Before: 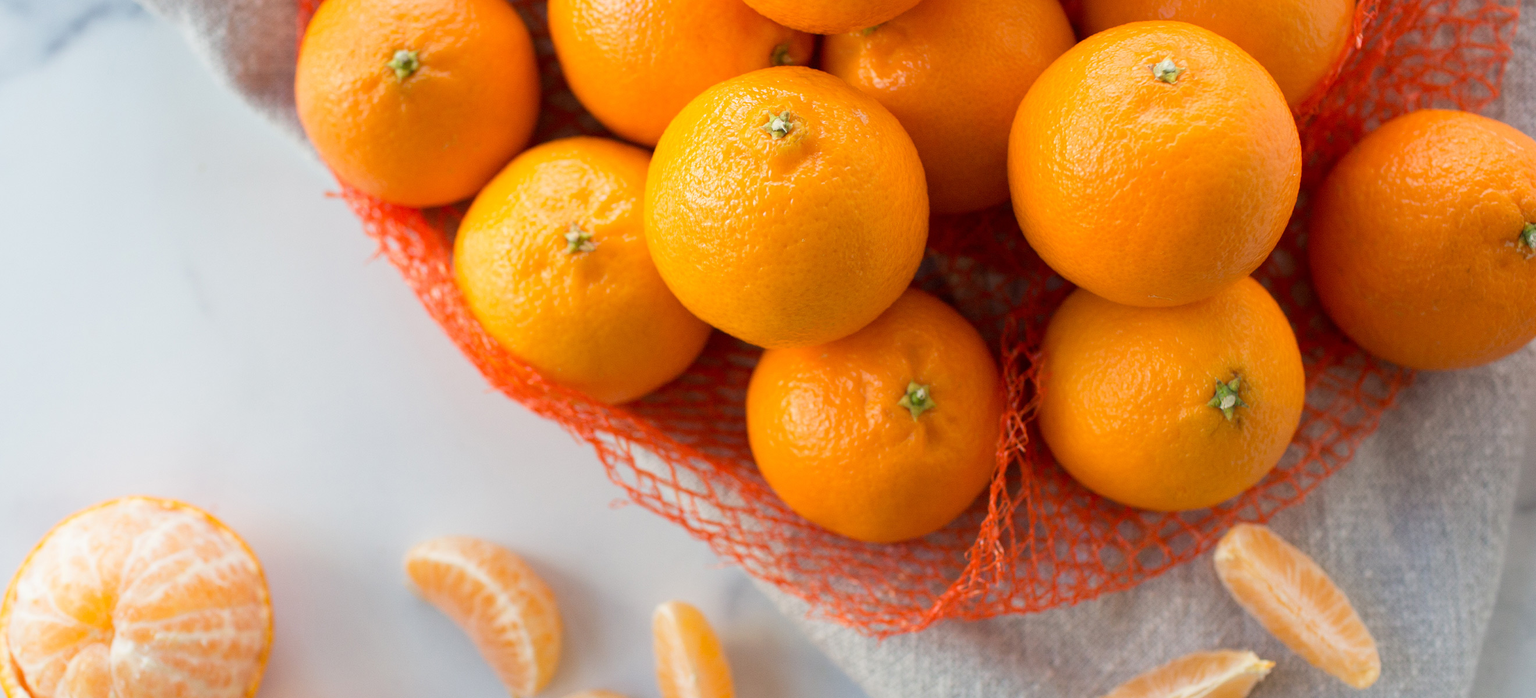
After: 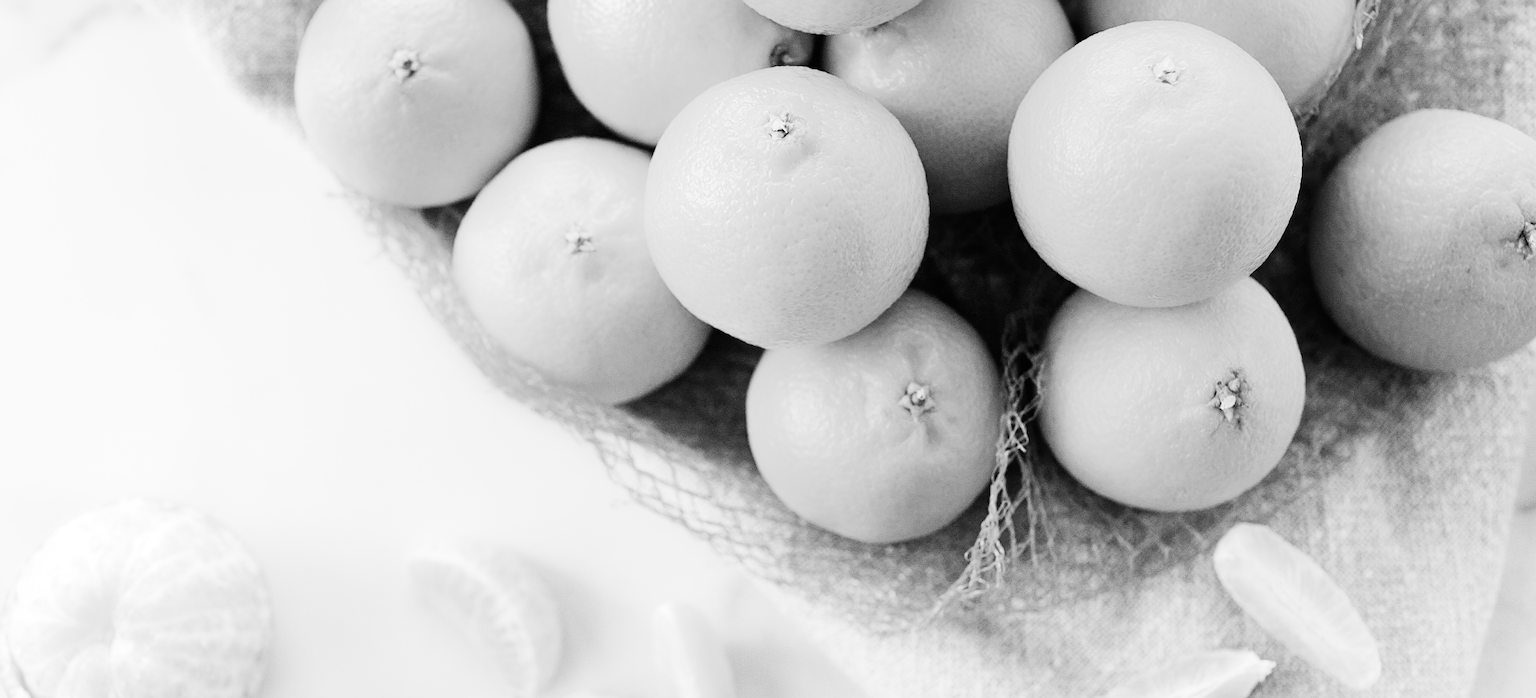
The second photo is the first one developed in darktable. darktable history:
monochrome: on, module defaults
tone curve: curves: ch0 [(0, 0) (0.16, 0.055) (0.506, 0.762) (1, 1.024)], color space Lab, linked channels, preserve colors none
sharpen: on, module defaults
